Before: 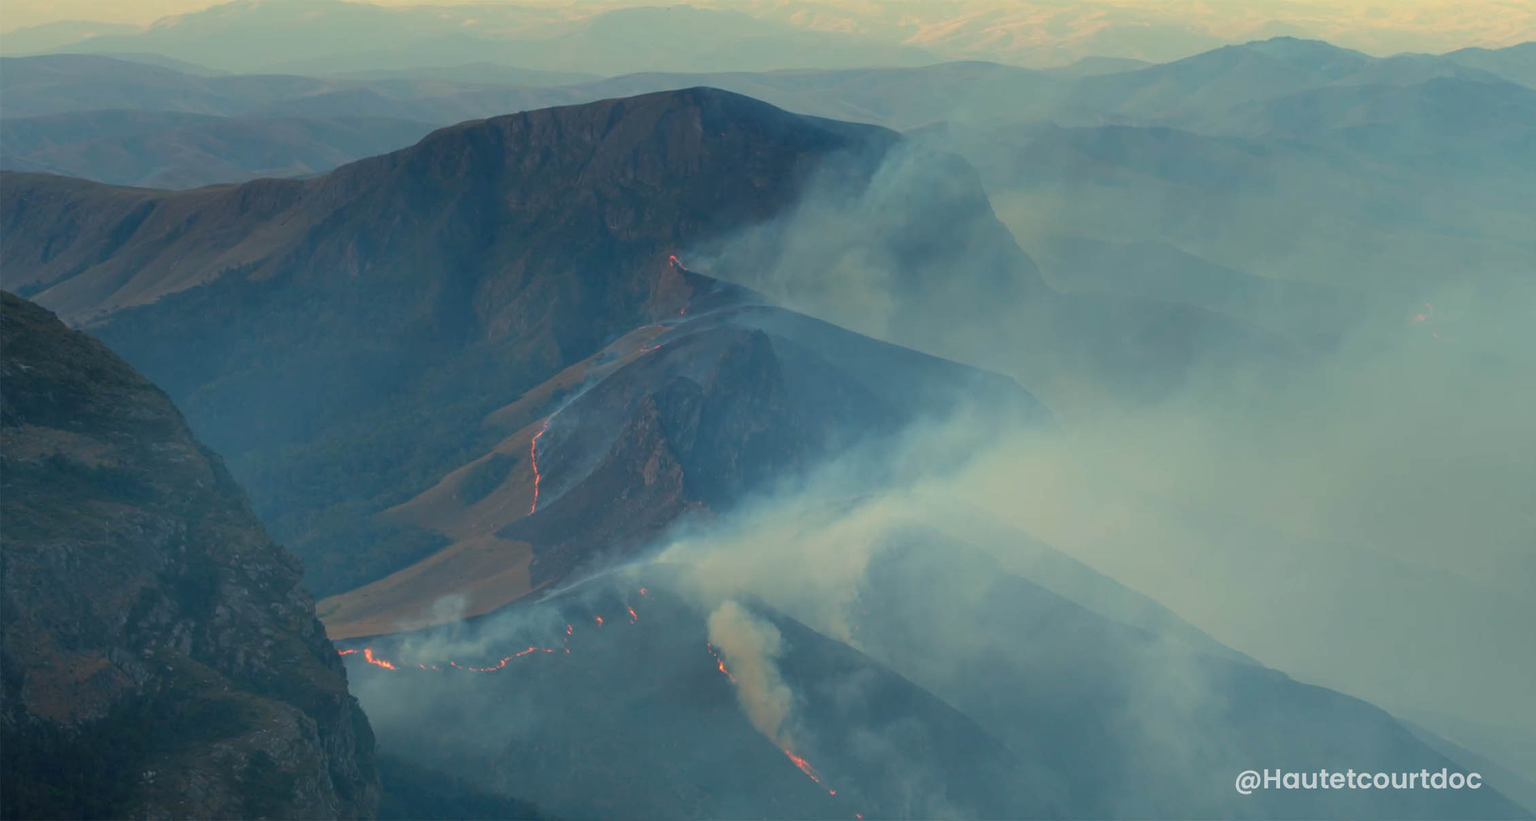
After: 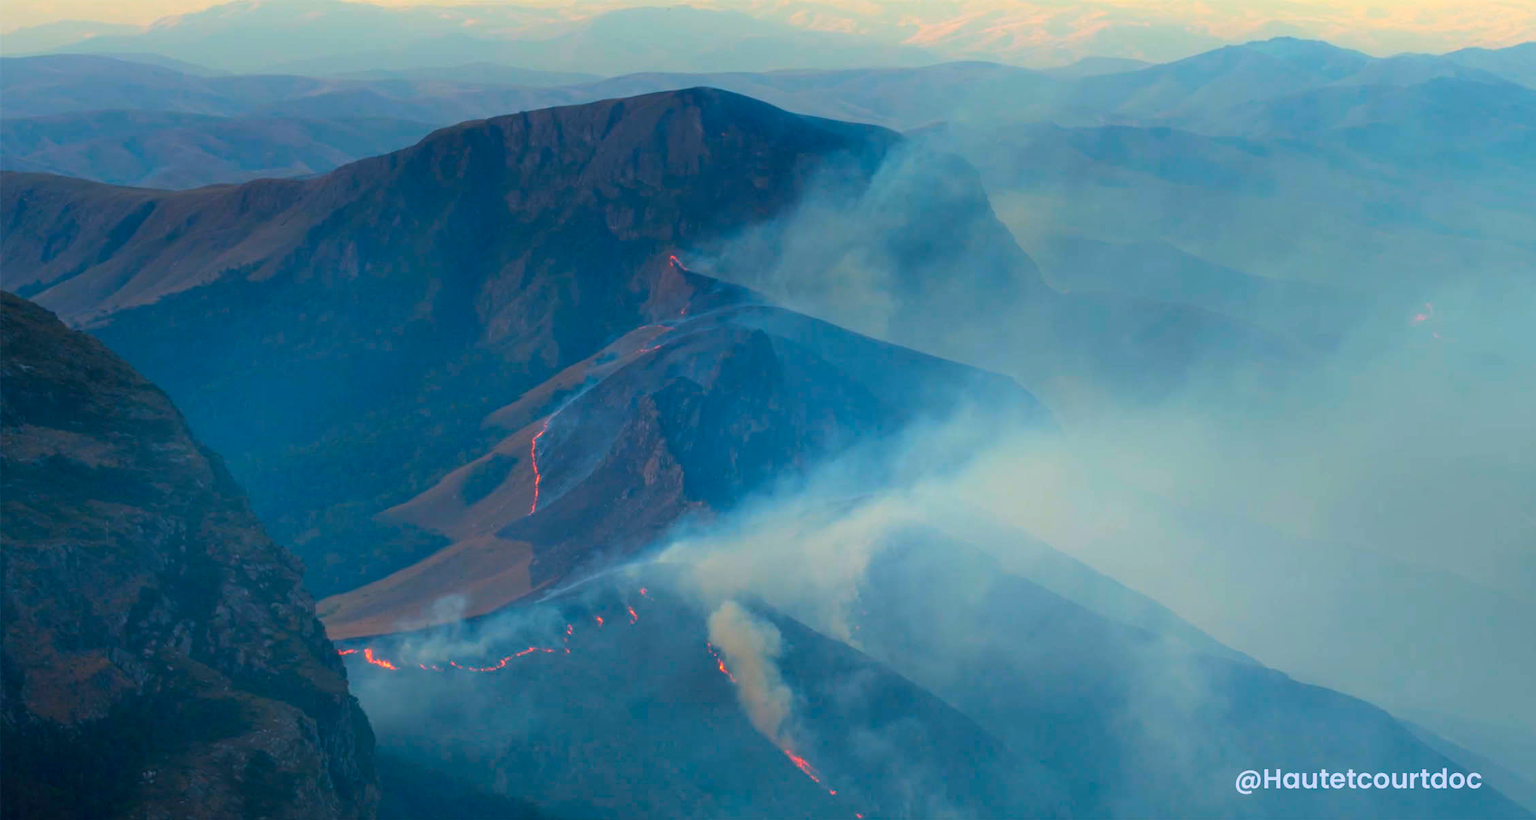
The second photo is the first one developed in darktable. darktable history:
white balance: red 1.004, blue 1.096
color balance: lift [1, 1.001, 0.999, 1.001], gamma [1, 1.004, 1.007, 0.993], gain [1, 0.991, 0.987, 1.013], contrast 10%, output saturation 120%
shadows and highlights: shadows -23.08, highlights 46.15, soften with gaussian
